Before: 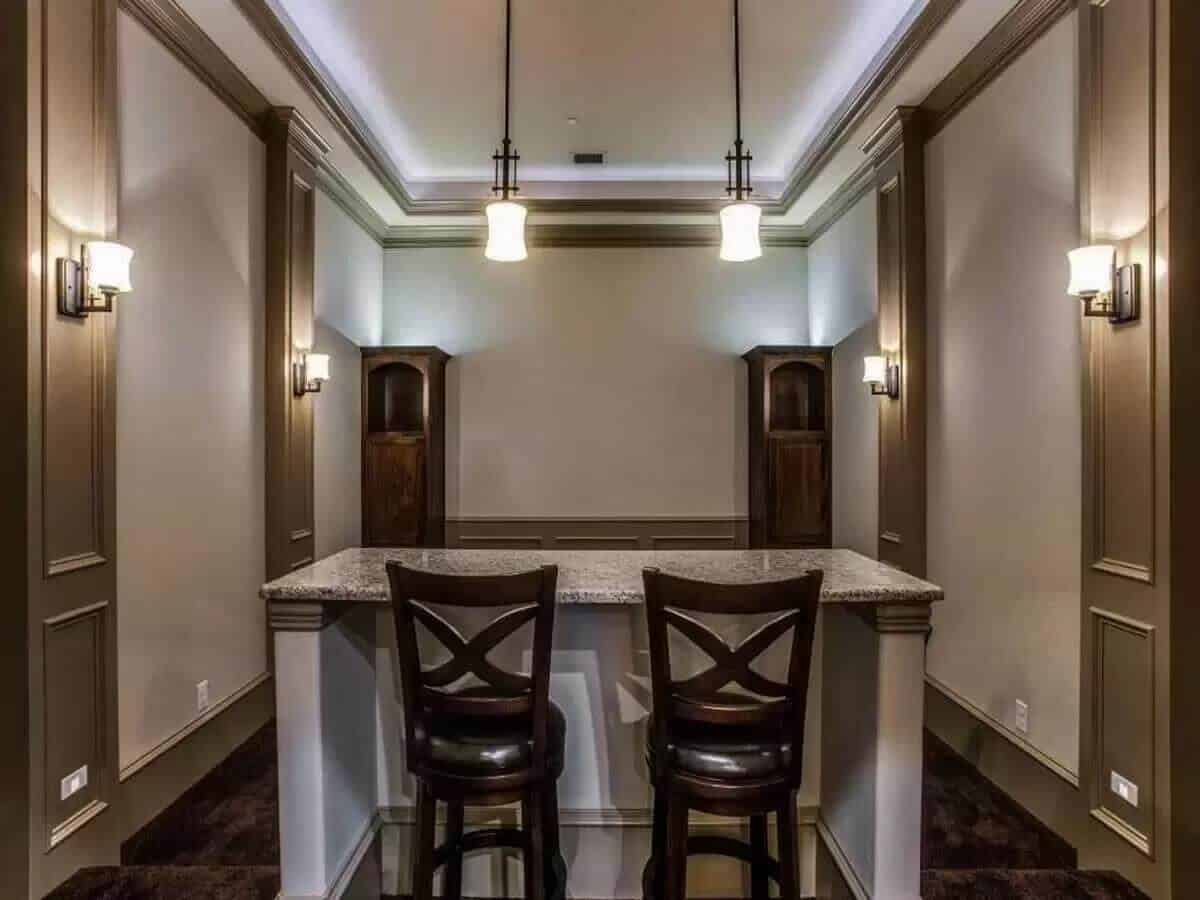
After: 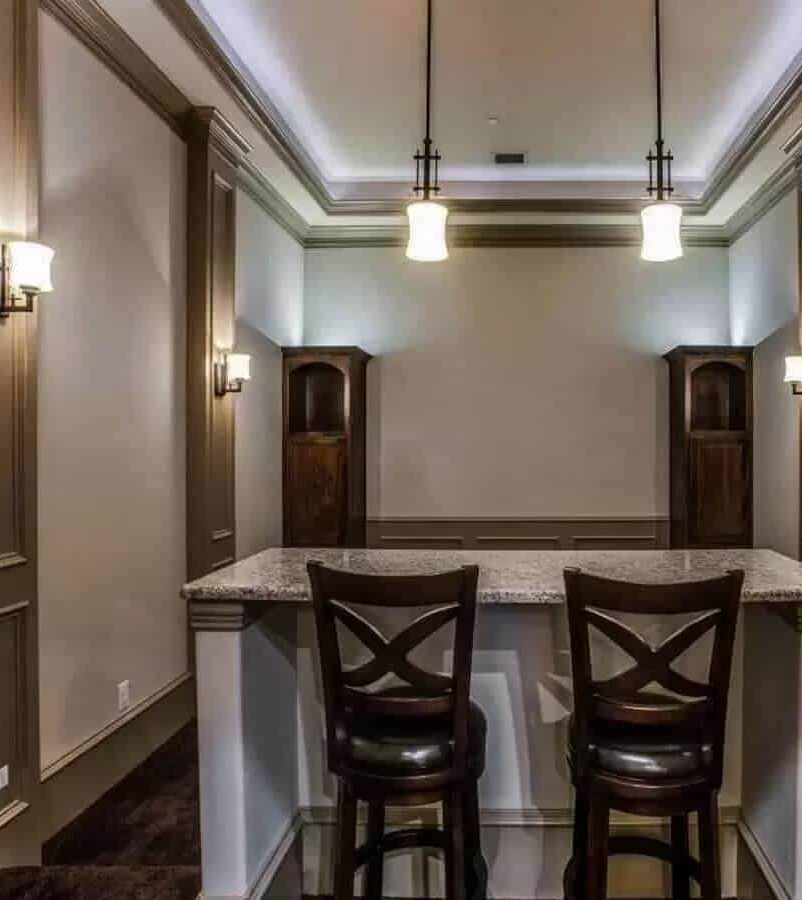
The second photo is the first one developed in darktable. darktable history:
crop and rotate: left 6.61%, right 26.551%
